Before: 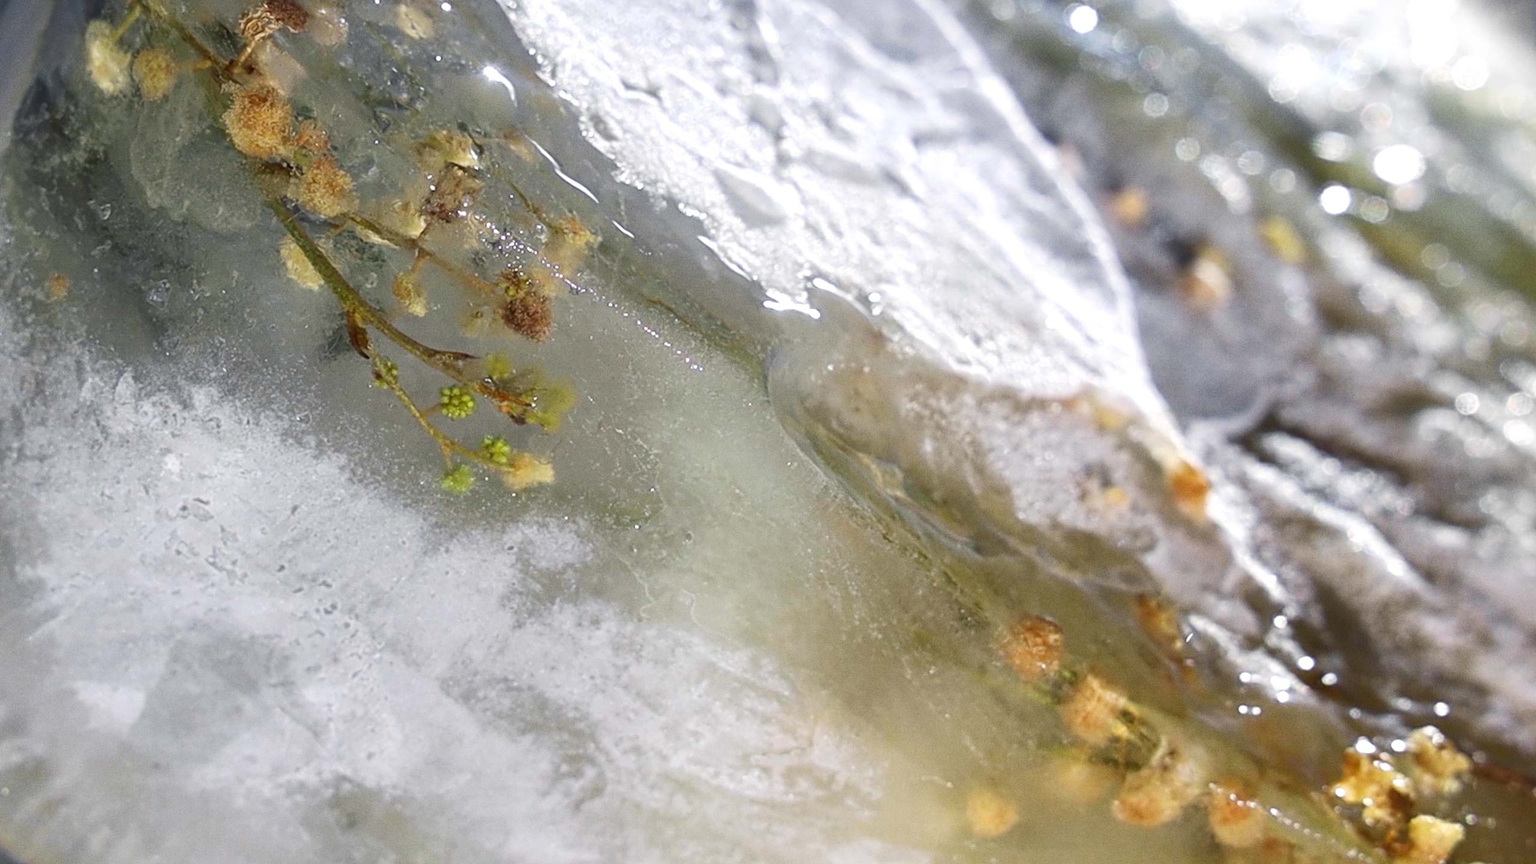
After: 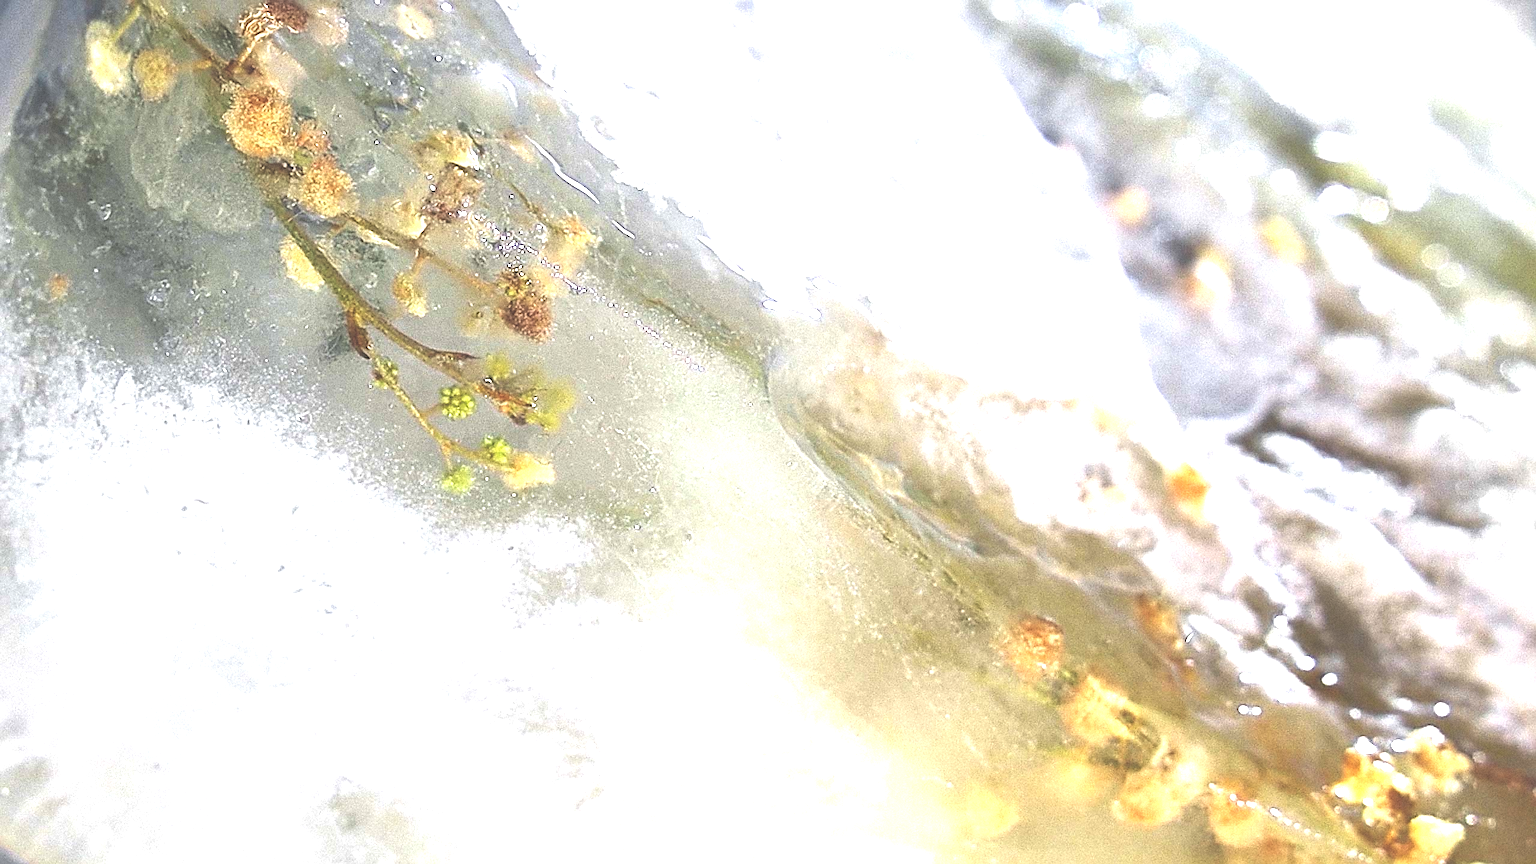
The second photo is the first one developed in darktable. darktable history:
sharpen: radius 1.4, amount 1.25, threshold 0.7
exposure: black level correction -0.023, exposure 1.397 EV, compensate highlight preservation false
grain: mid-tones bias 0%
